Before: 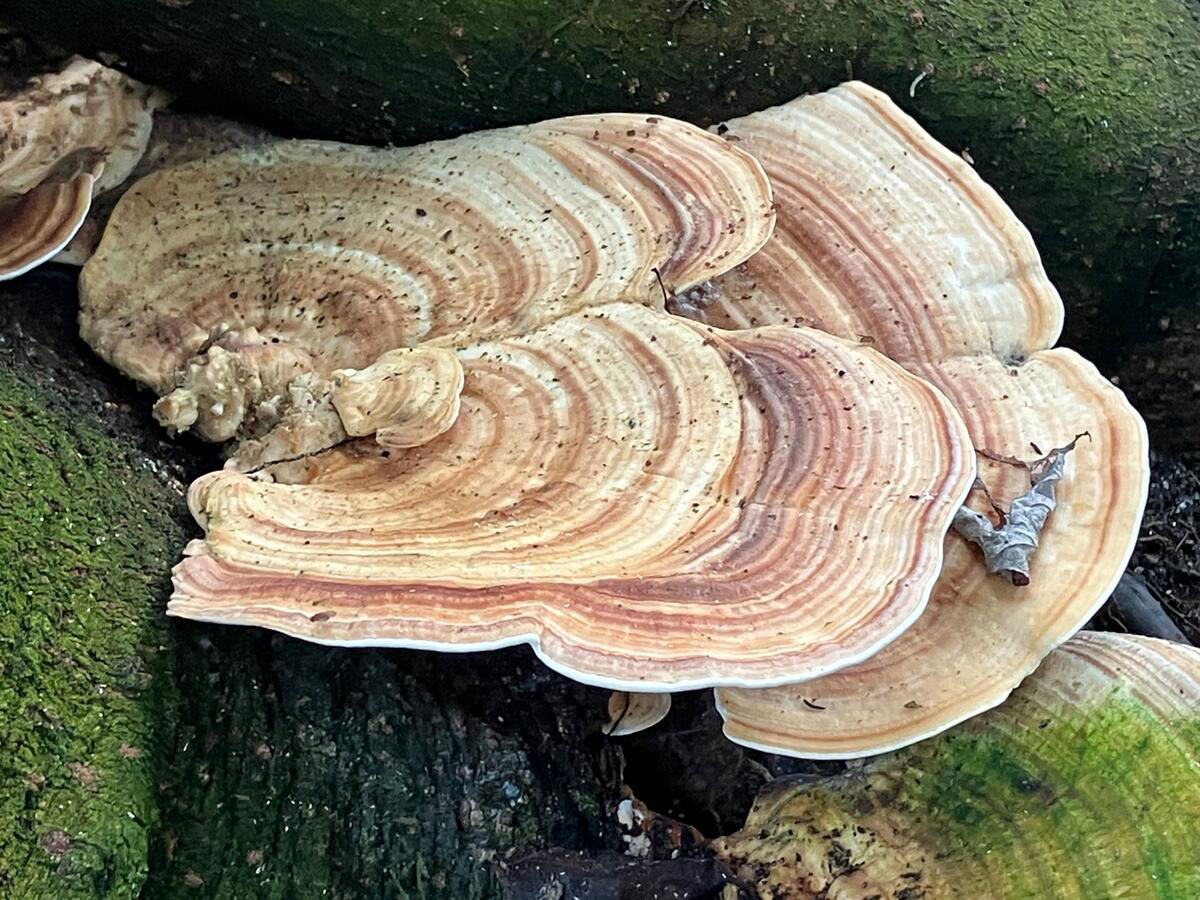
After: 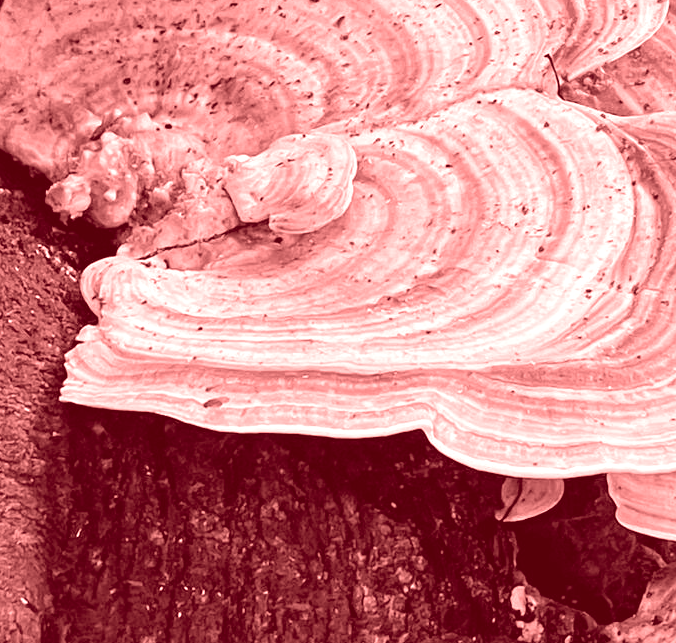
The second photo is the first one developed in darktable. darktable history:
colorize: saturation 60%, source mix 100%
white balance: emerald 1
crop: left 8.966%, top 23.852%, right 34.699%, bottom 4.703%
